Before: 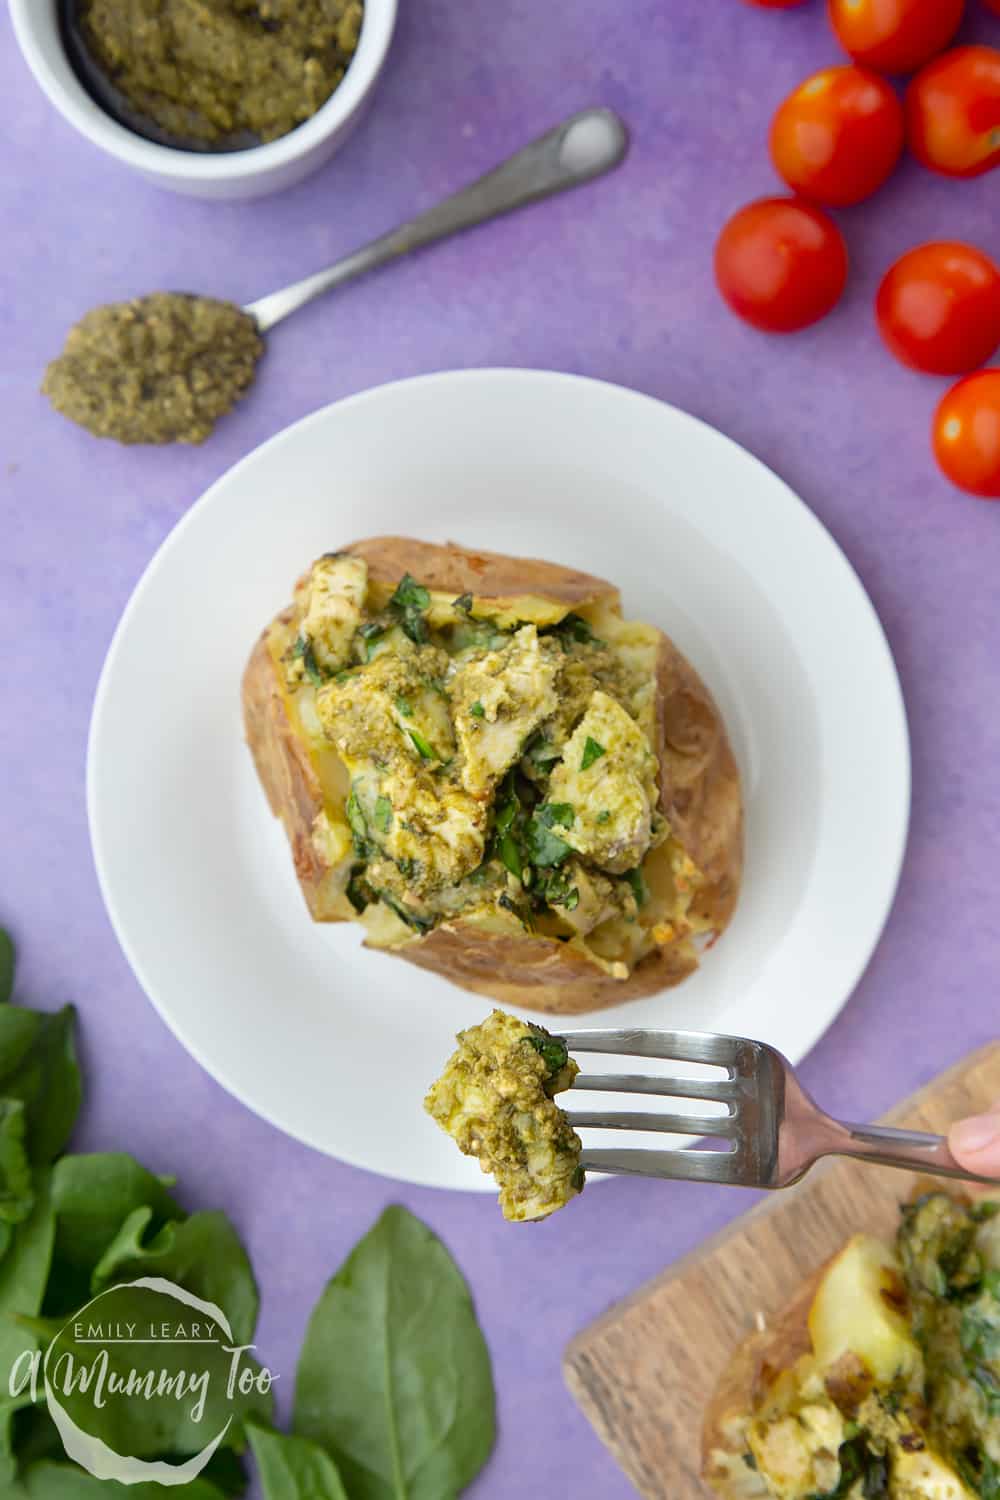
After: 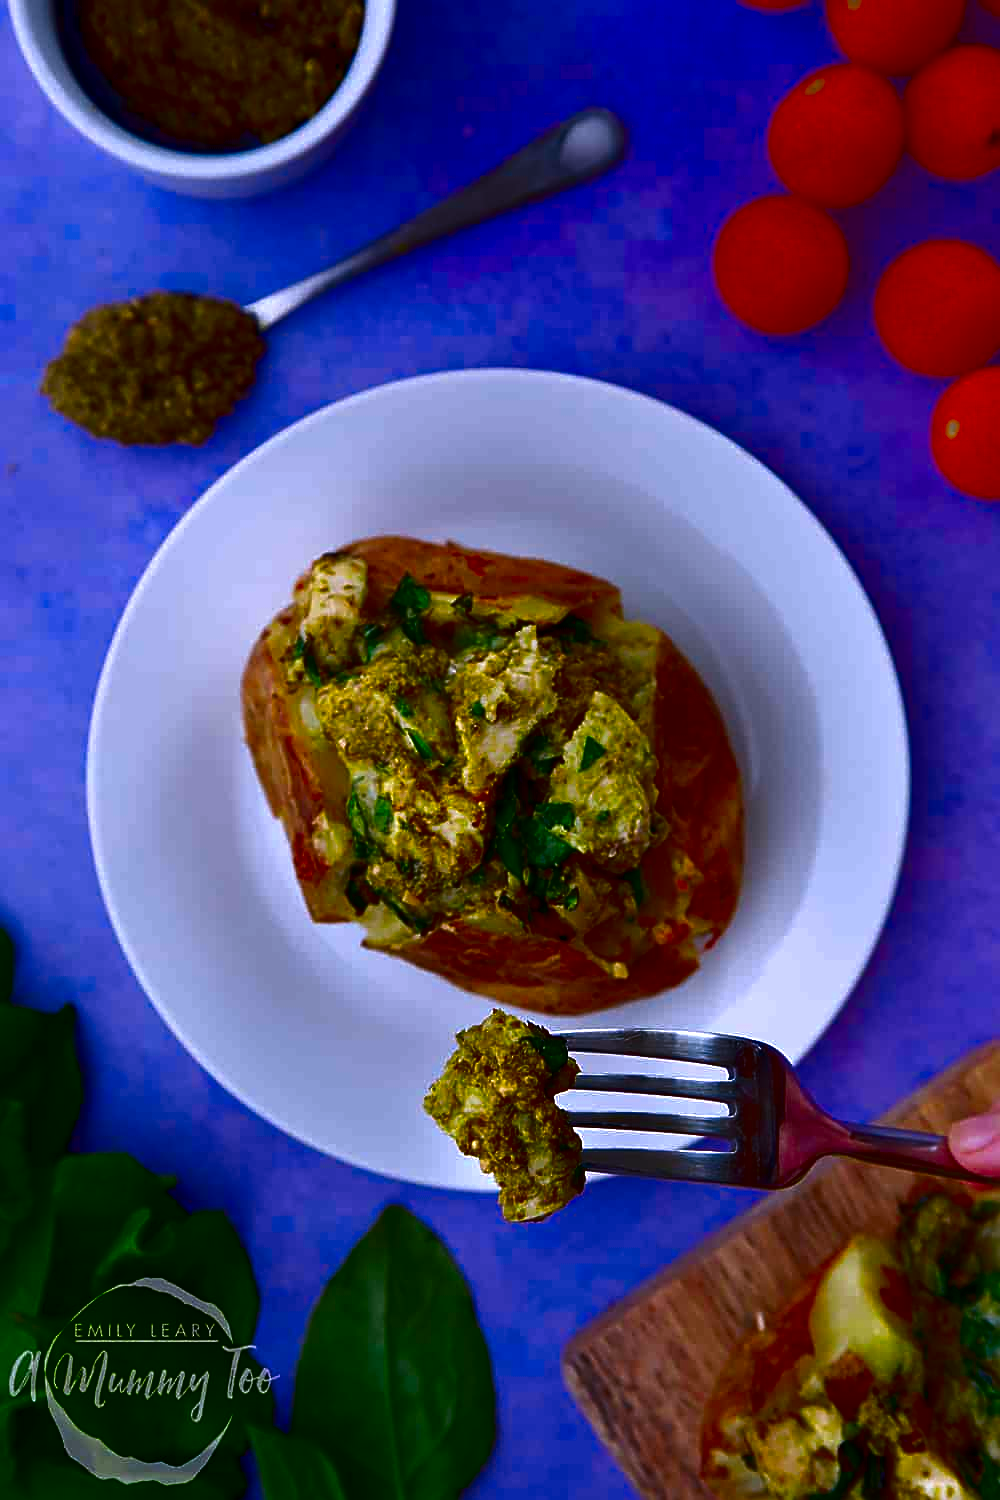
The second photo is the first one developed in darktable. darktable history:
color calibration: illuminant as shot in camera, x 0.362, y 0.385, temperature 4547.55 K
sharpen: on, module defaults
contrast brightness saturation: brightness -0.99, saturation 0.993
